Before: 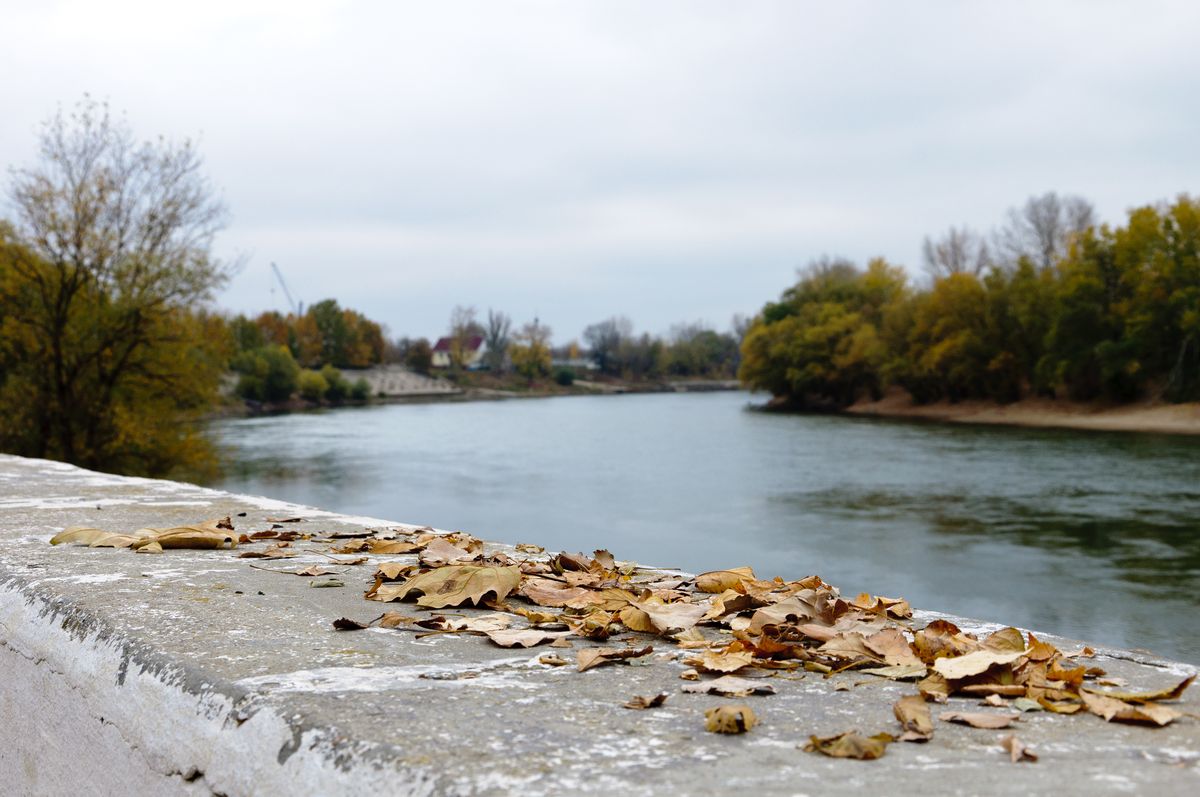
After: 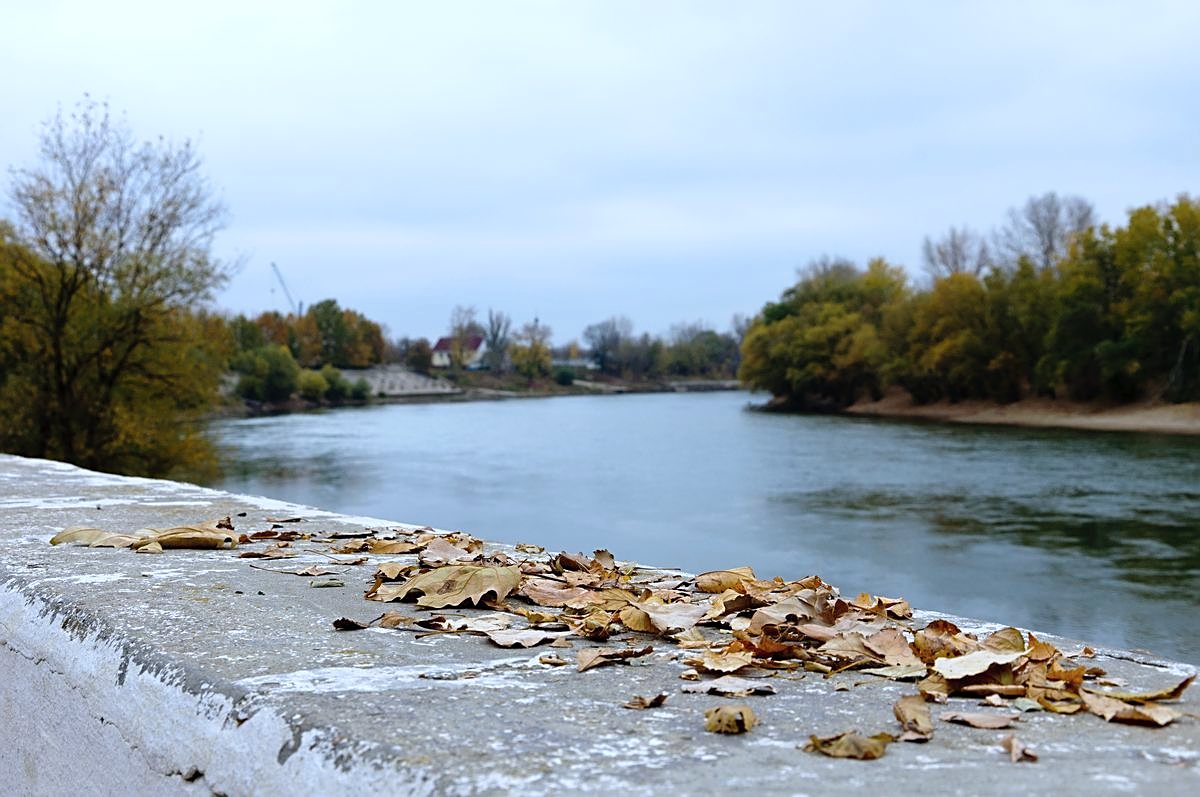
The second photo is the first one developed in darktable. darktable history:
sharpen: on, module defaults
color calibration: x 0.37, y 0.377, temperature 4290.09 K
